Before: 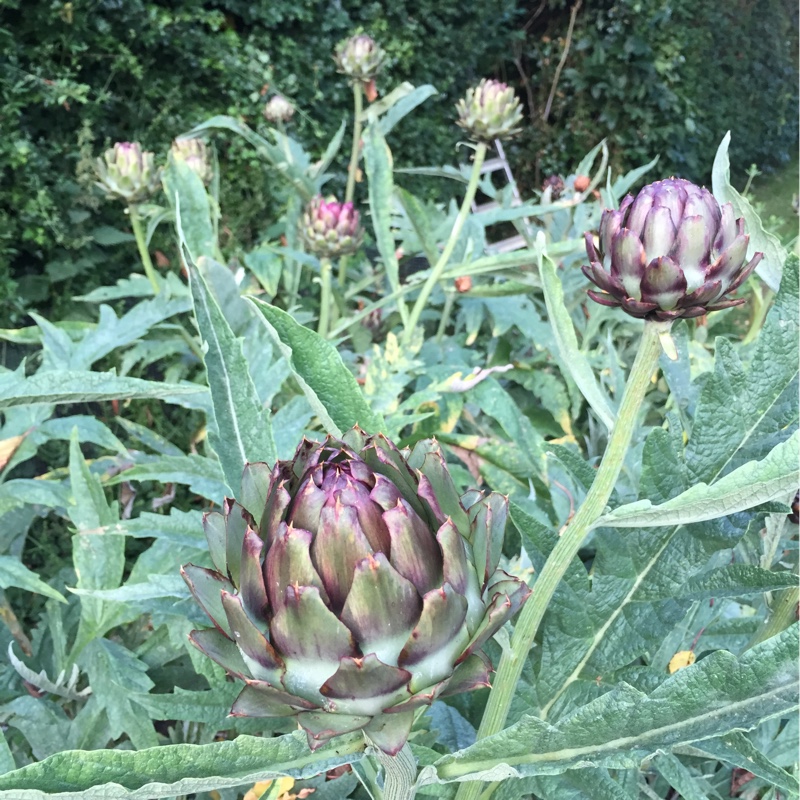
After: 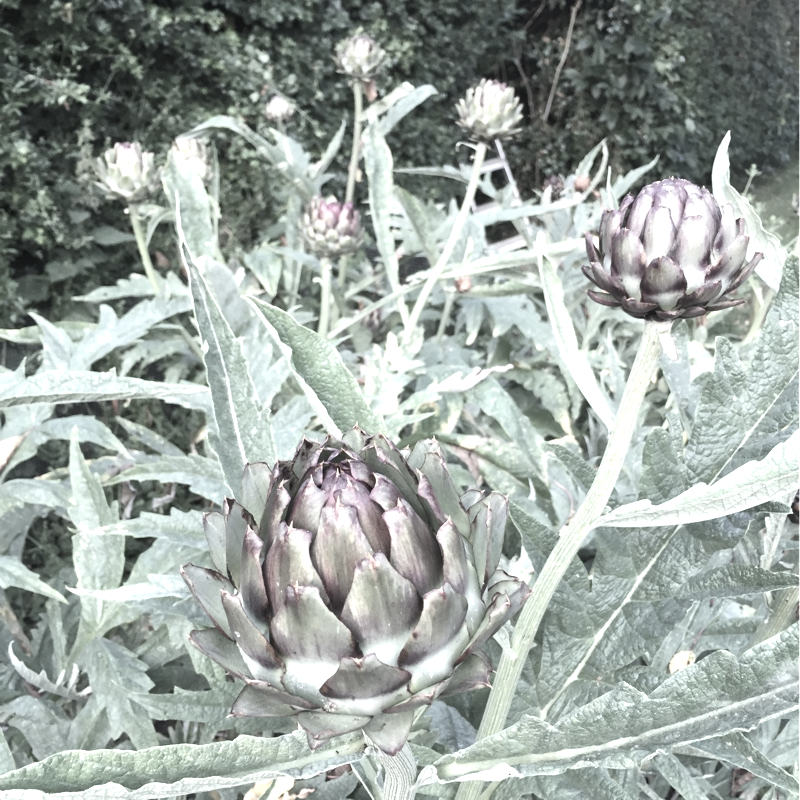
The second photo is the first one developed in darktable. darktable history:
color correction: highlights b* 0.058, saturation 0.287
exposure: black level correction -0.002, exposure 0.546 EV, compensate highlight preservation false
